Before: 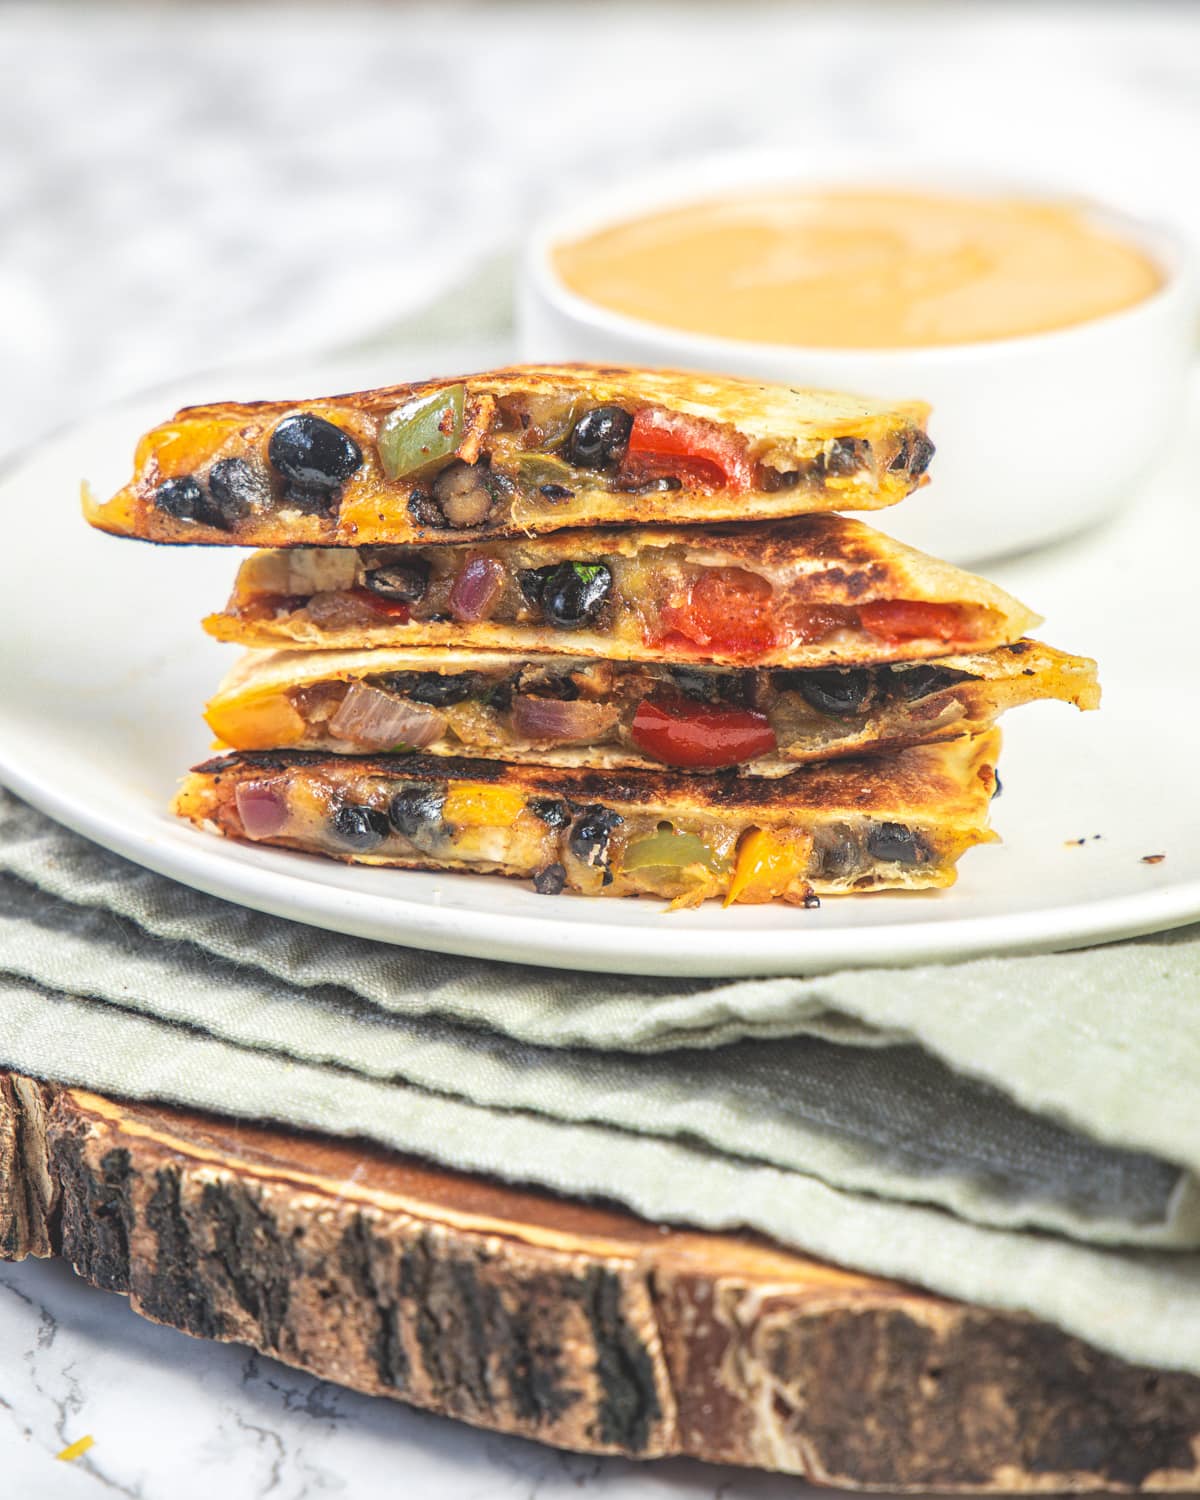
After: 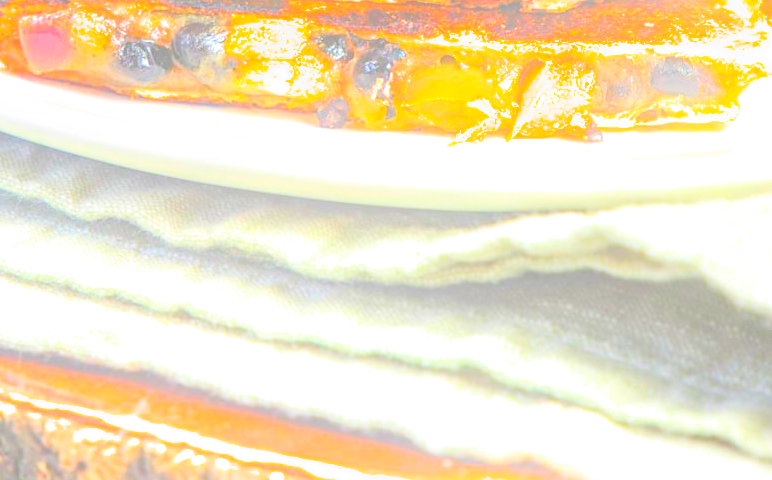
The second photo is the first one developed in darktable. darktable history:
filmic rgb: black relative exposure -15 EV, white relative exposure 3 EV, threshold 6 EV, target black luminance 0%, hardness 9.27, latitude 99%, contrast 0.912, shadows ↔ highlights balance 0.505%, add noise in highlights 0, color science v3 (2019), use custom middle-gray values true, iterations of high-quality reconstruction 0, contrast in highlights soft, enable highlight reconstruction true
crop: left 18.091%, top 51.13%, right 17.525%, bottom 16.85%
bloom: threshold 82.5%, strength 16.25%
color balance rgb: linear chroma grading › global chroma 15%, perceptual saturation grading › global saturation 30%
exposure: black level correction 0, exposure 1 EV, compensate highlight preservation false
tone equalizer: on, module defaults
